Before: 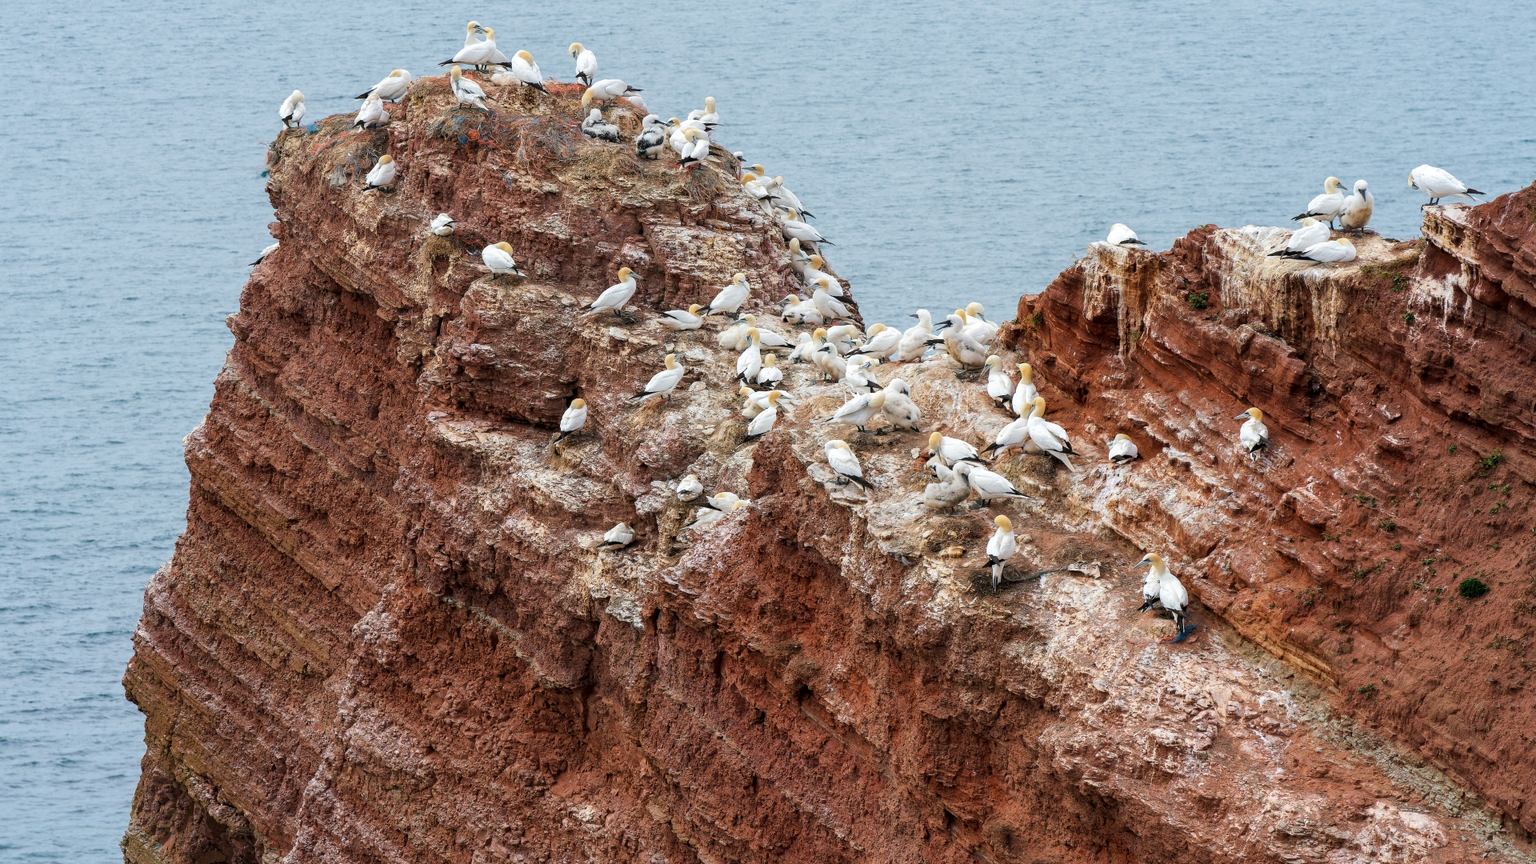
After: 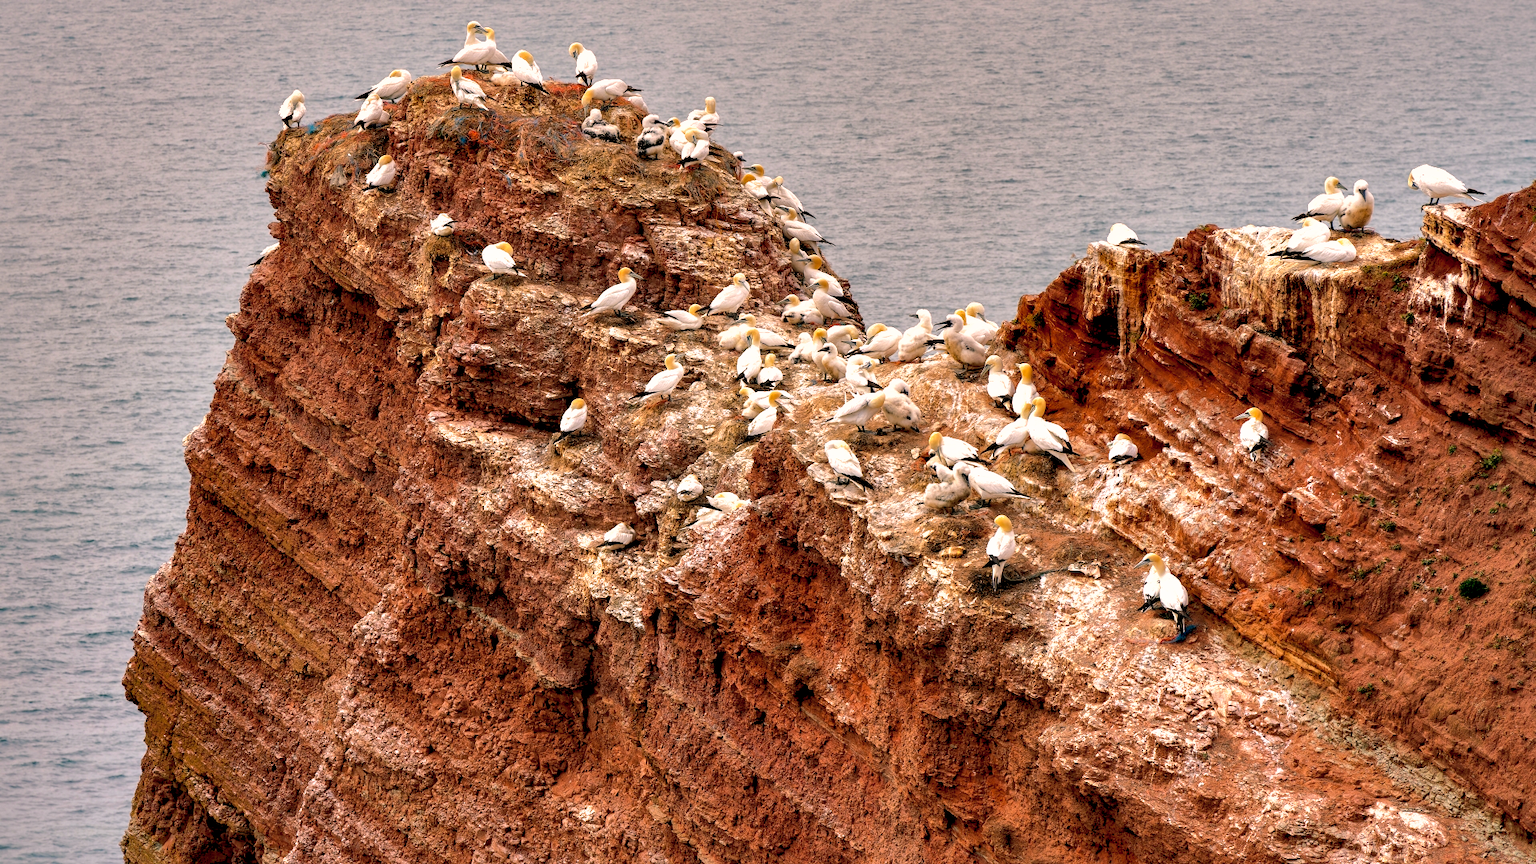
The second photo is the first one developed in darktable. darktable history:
color balance rgb: shadows lift › luminance -5%, shadows lift › chroma 1.1%, shadows lift › hue 219°, power › luminance 10%, power › chroma 2.83%, power › hue 60°, highlights gain › chroma 4.52%, highlights gain › hue 33.33°, saturation formula JzAzBz (2021)
contrast equalizer: octaves 7, y [[0.6 ×6], [0.55 ×6], [0 ×6], [0 ×6], [0 ×6]]
shadows and highlights: highlights -60
